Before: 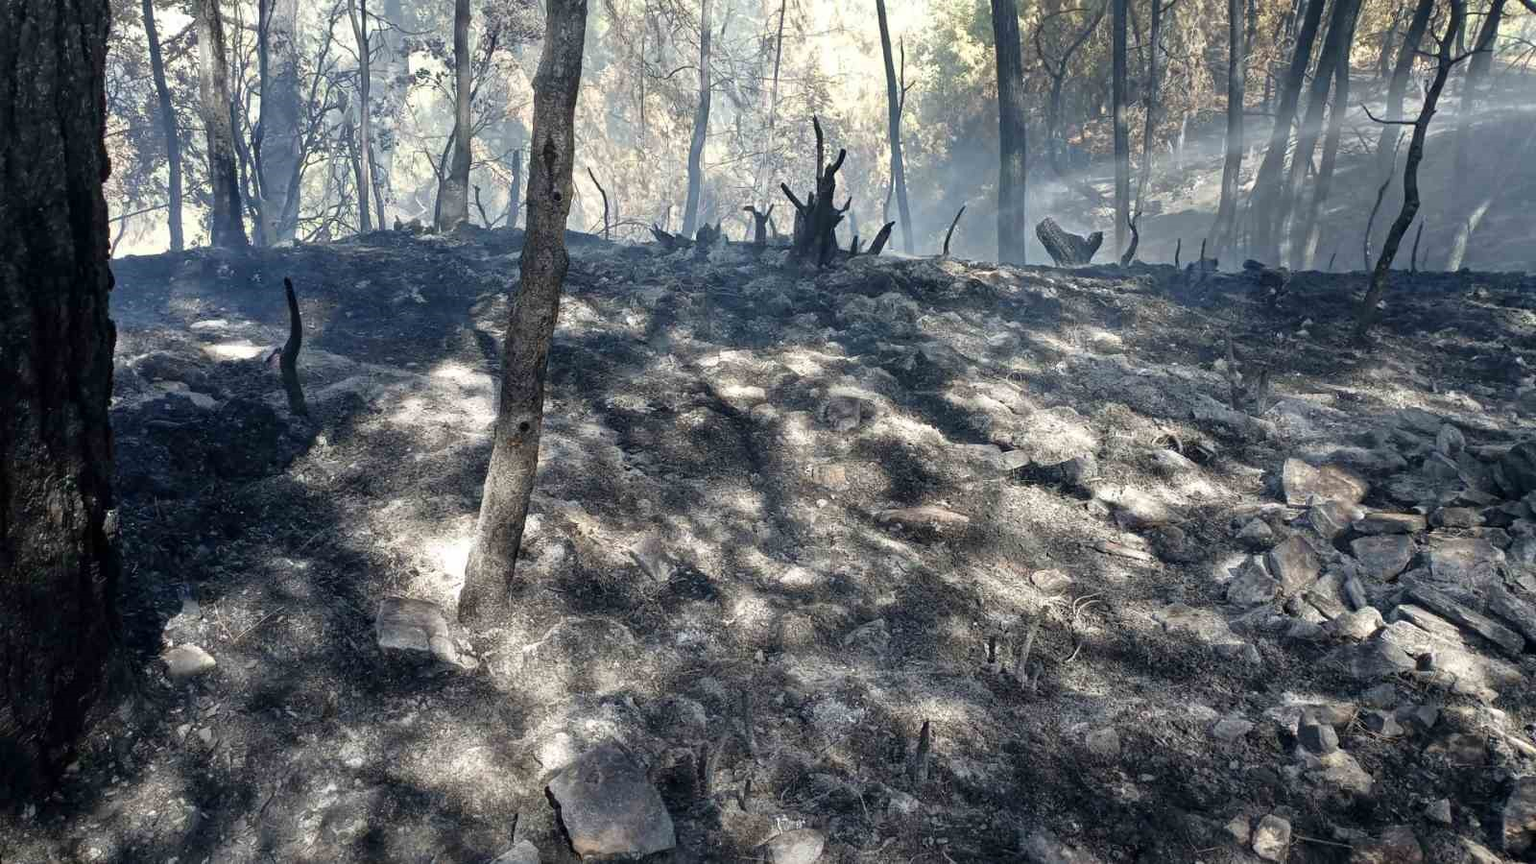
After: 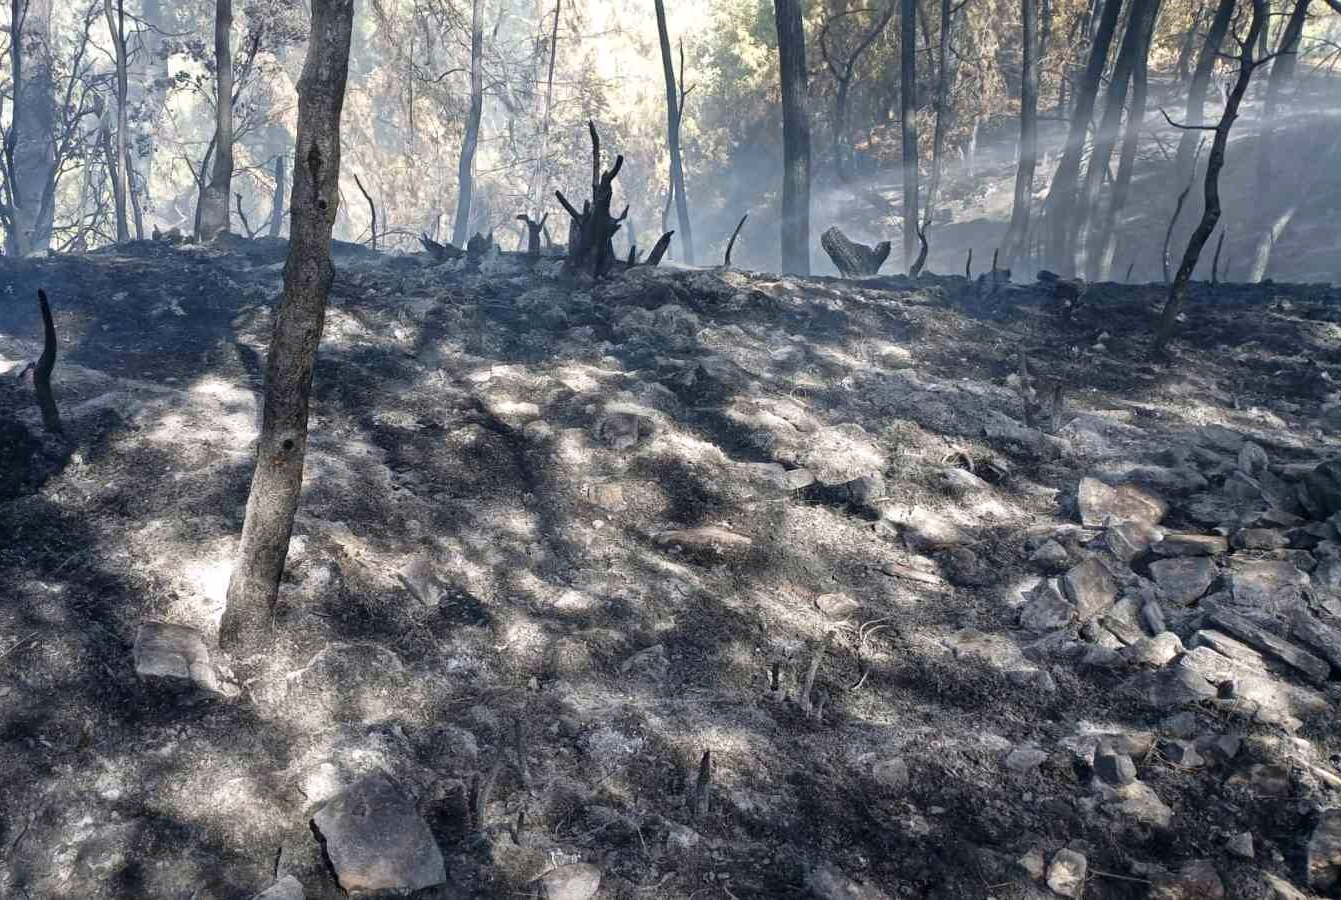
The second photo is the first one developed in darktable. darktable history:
white balance: red 1.009, blue 1.027
crop: left 16.145%
